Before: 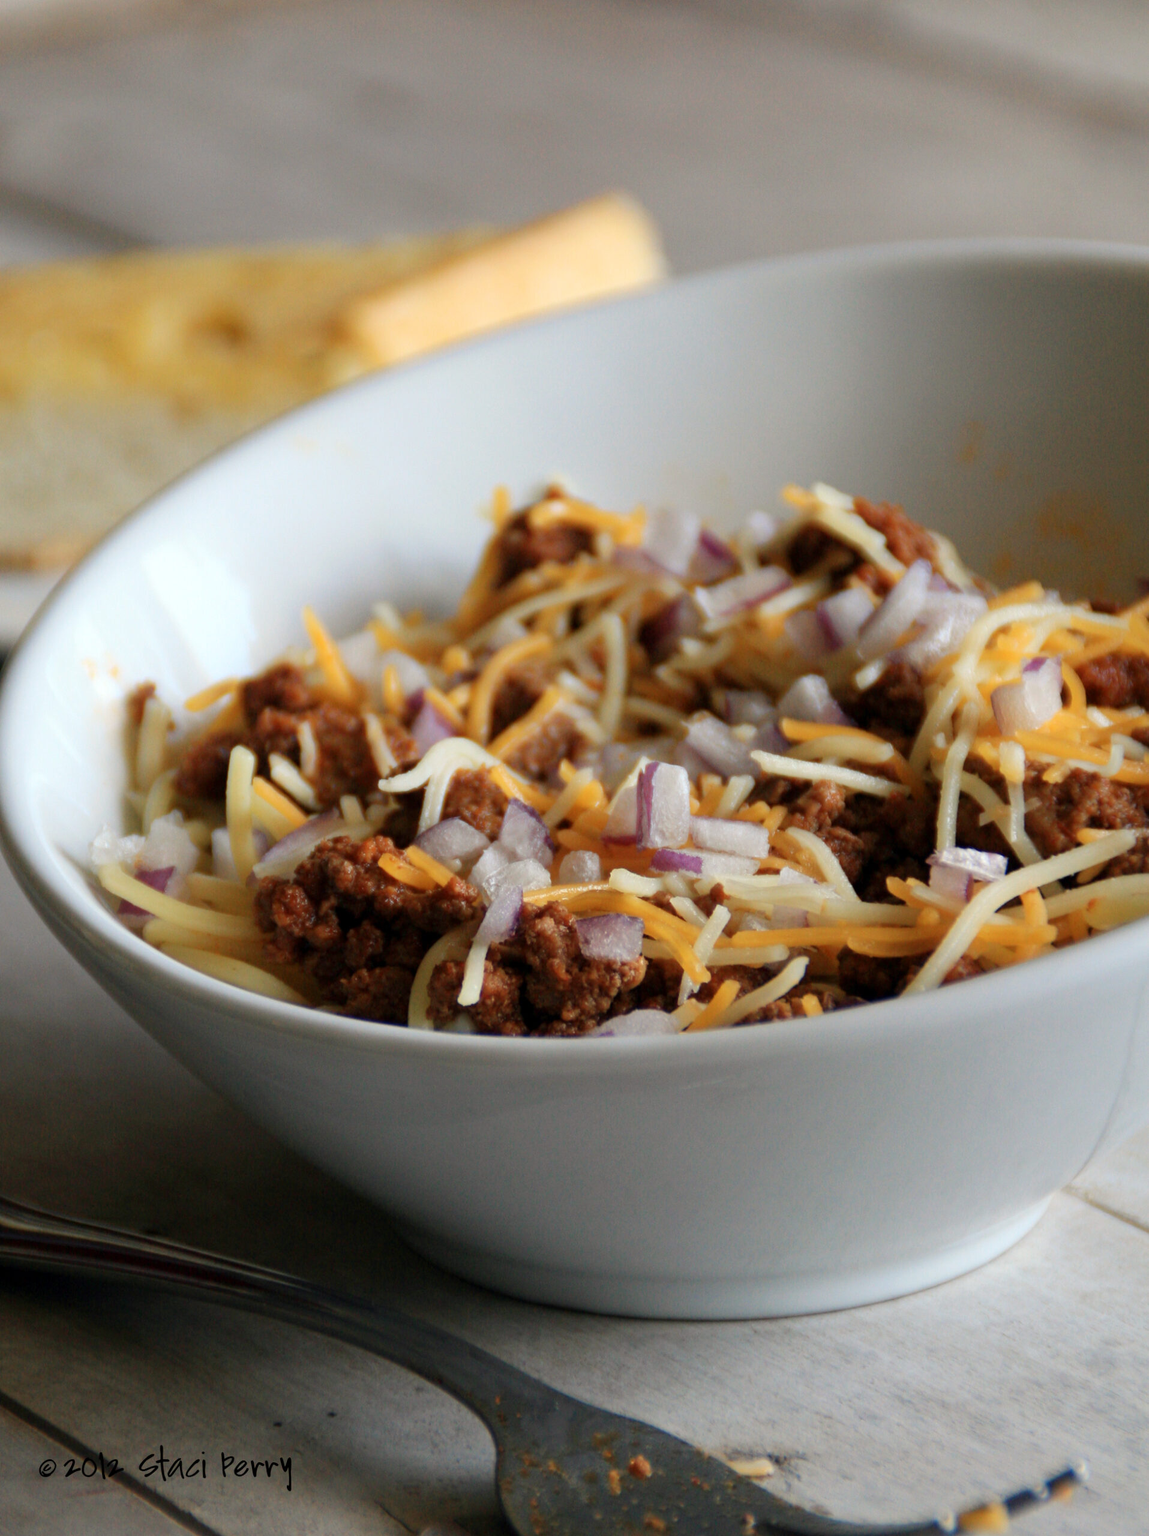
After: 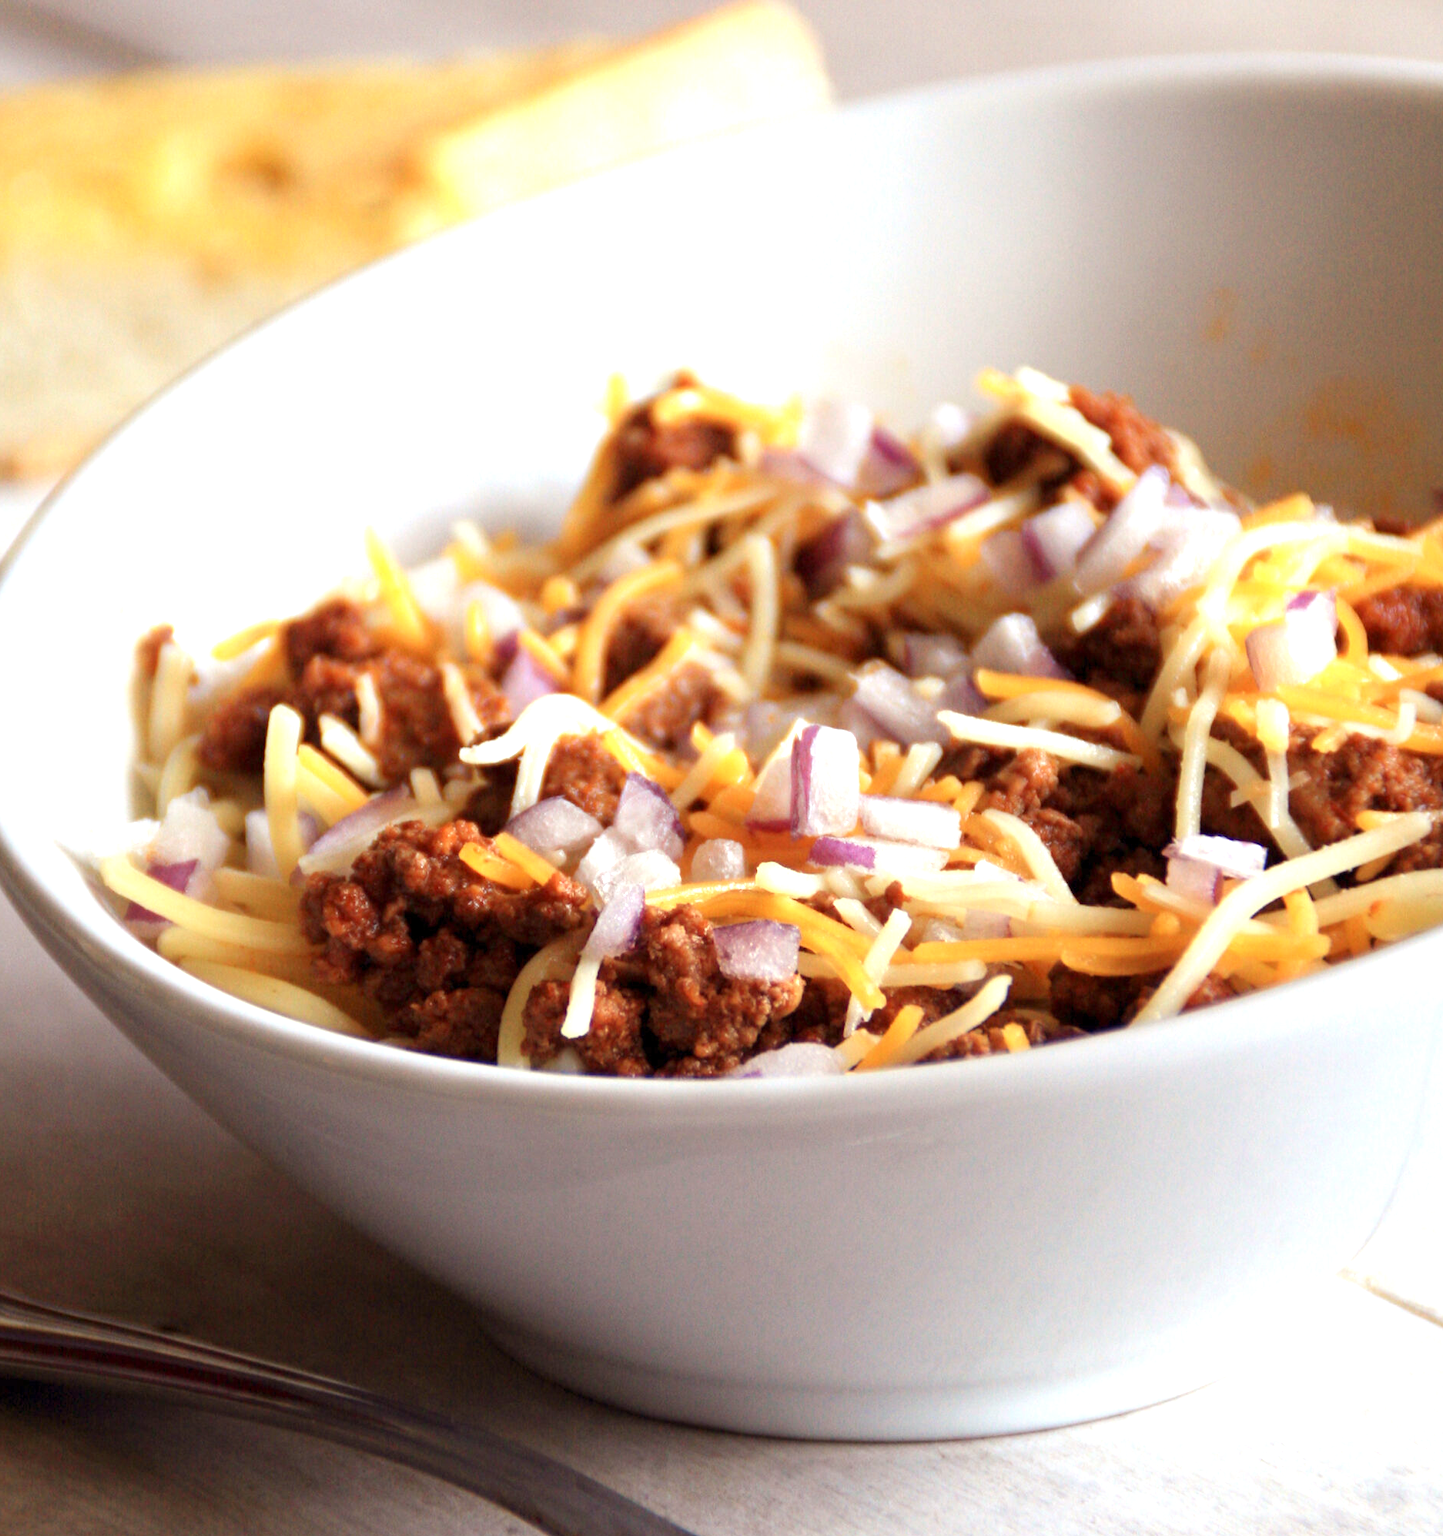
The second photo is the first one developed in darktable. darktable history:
shadows and highlights: shadows -10, white point adjustment 1.5, highlights 10
exposure: exposure 1 EV, compensate highlight preservation false
rgb levels: mode RGB, independent channels, levels [[0, 0.474, 1], [0, 0.5, 1], [0, 0.5, 1]]
crop and rotate: left 1.814%, top 12.818%, right 0.25%, bottom 9.225%
